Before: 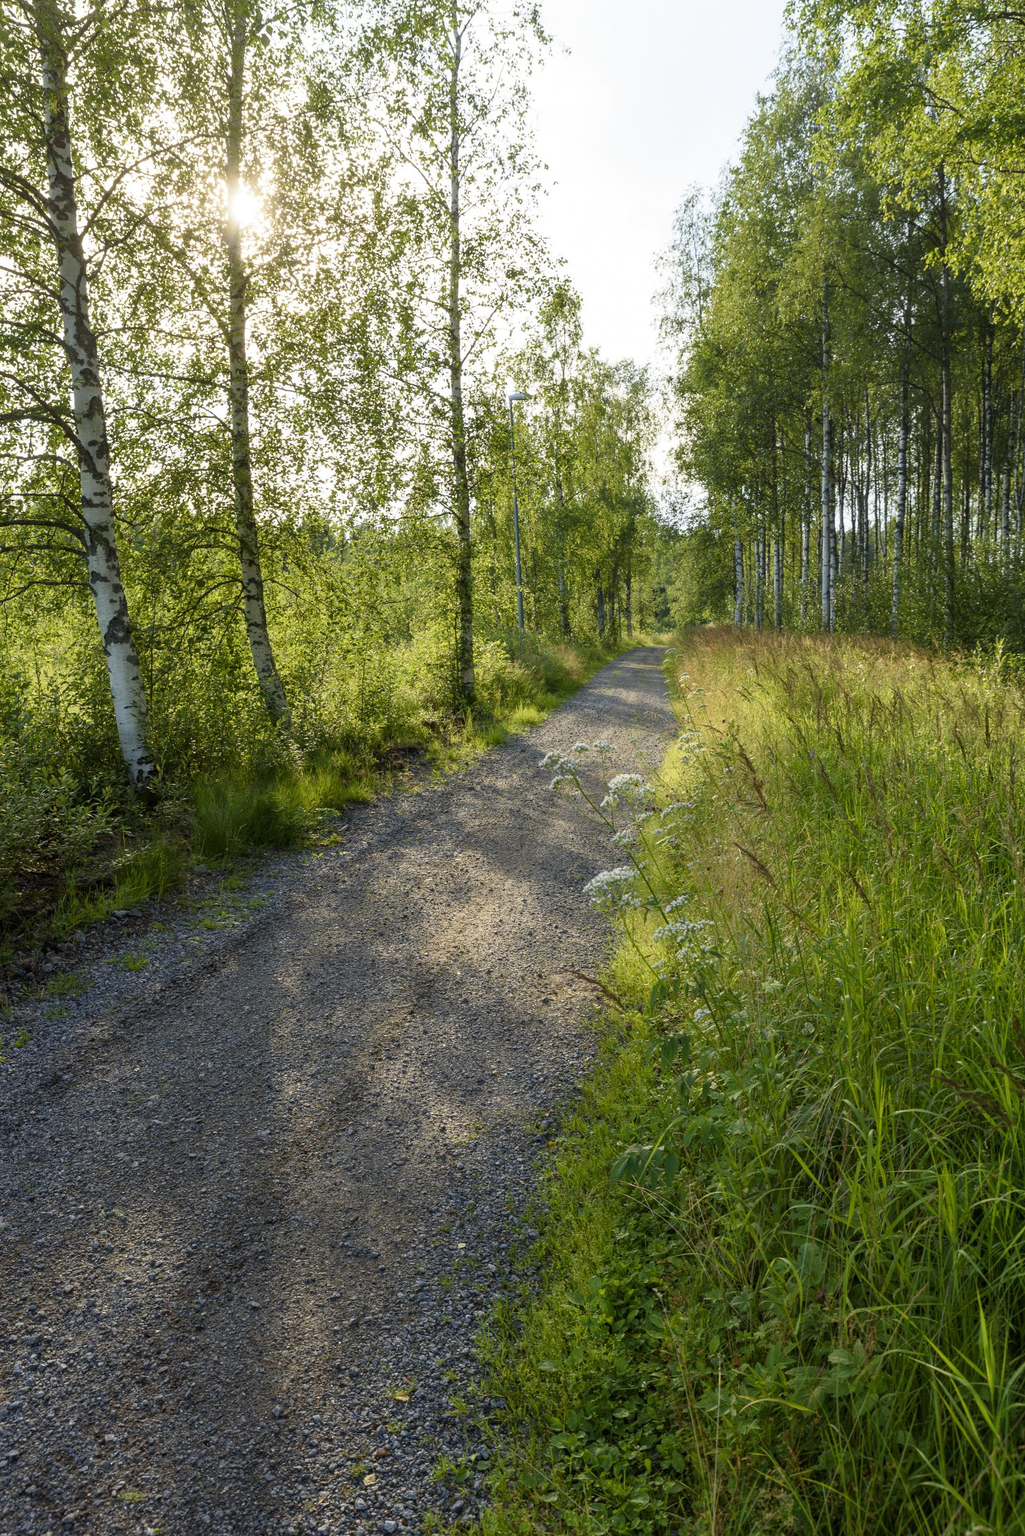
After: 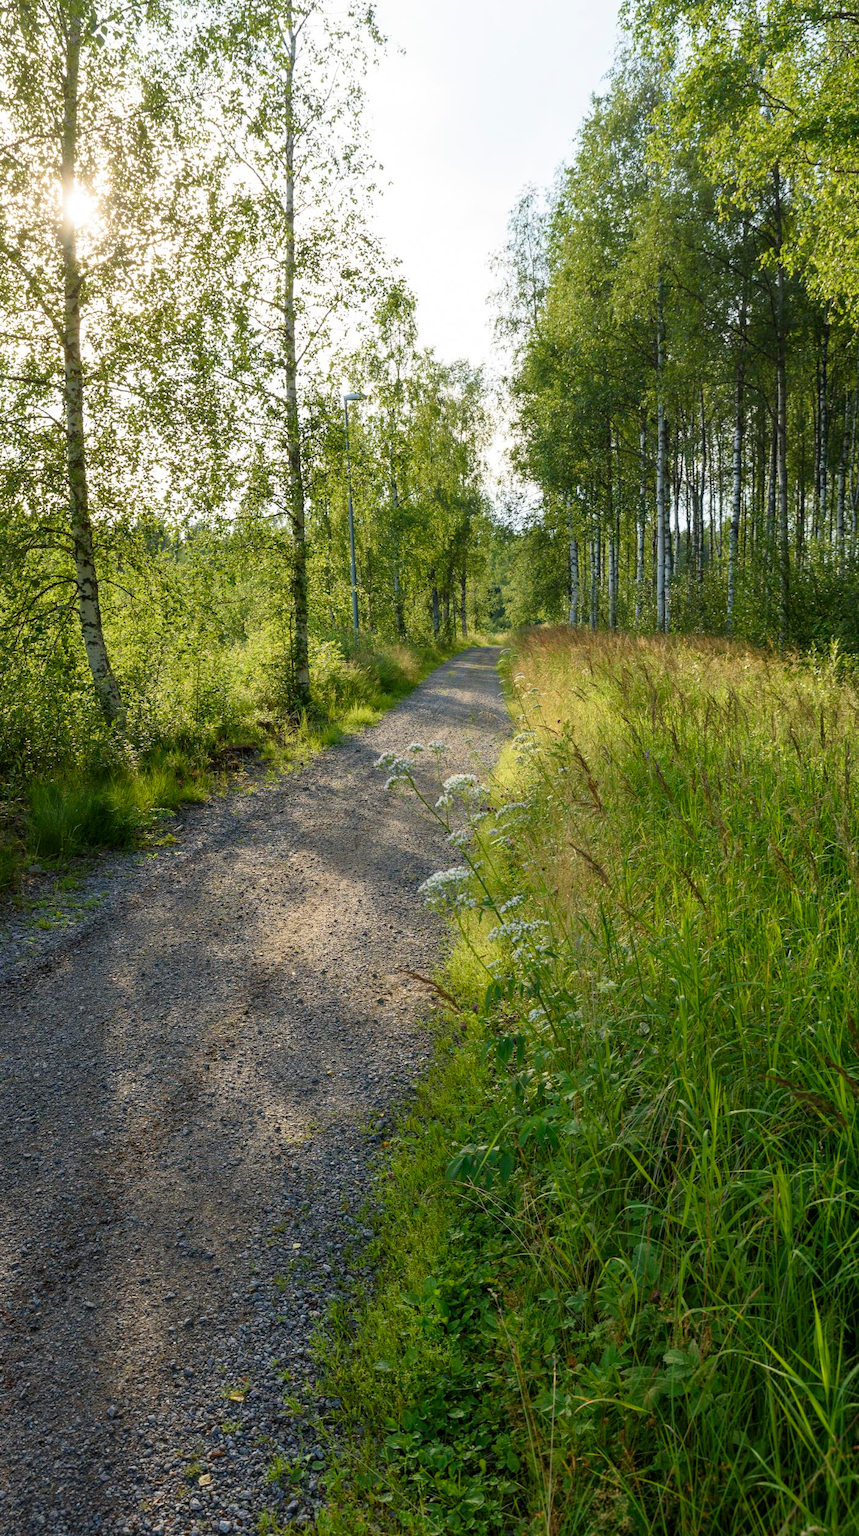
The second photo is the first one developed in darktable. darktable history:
crop: left 16.147%
